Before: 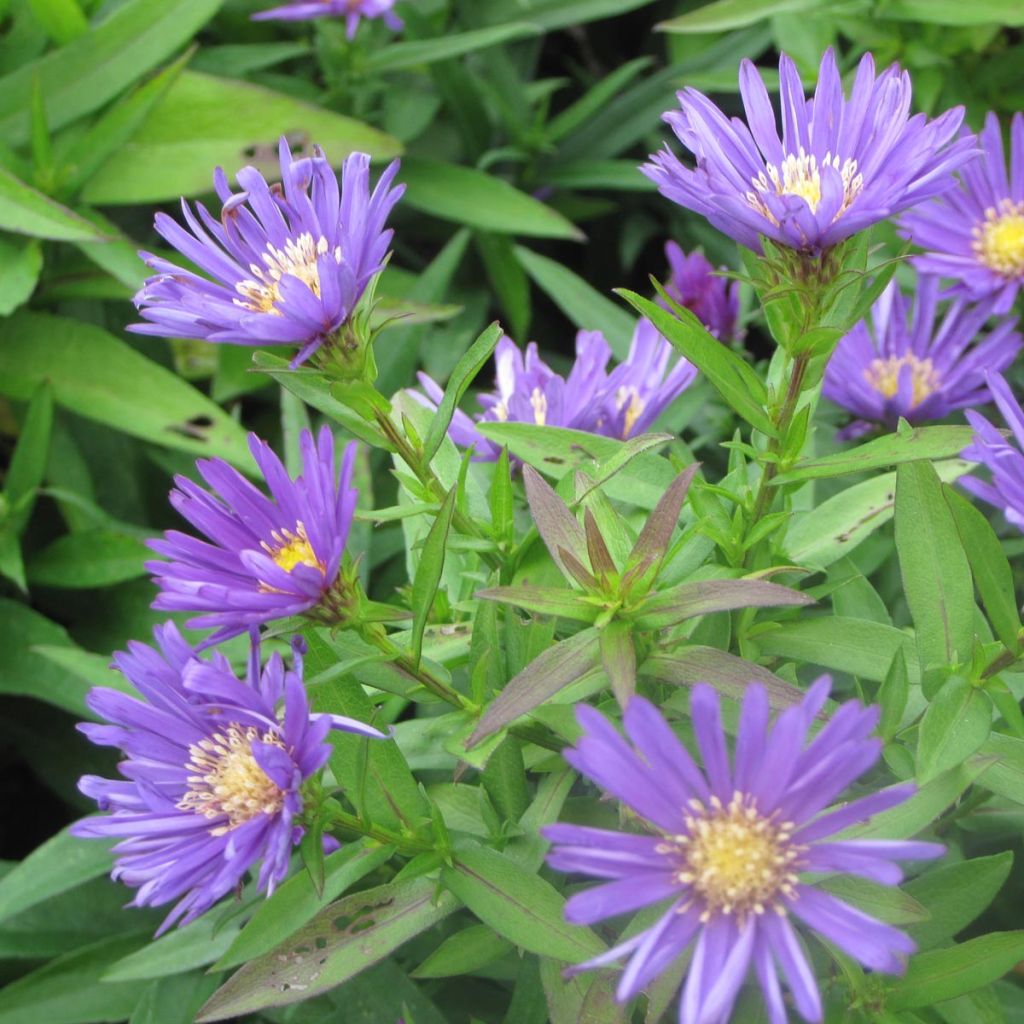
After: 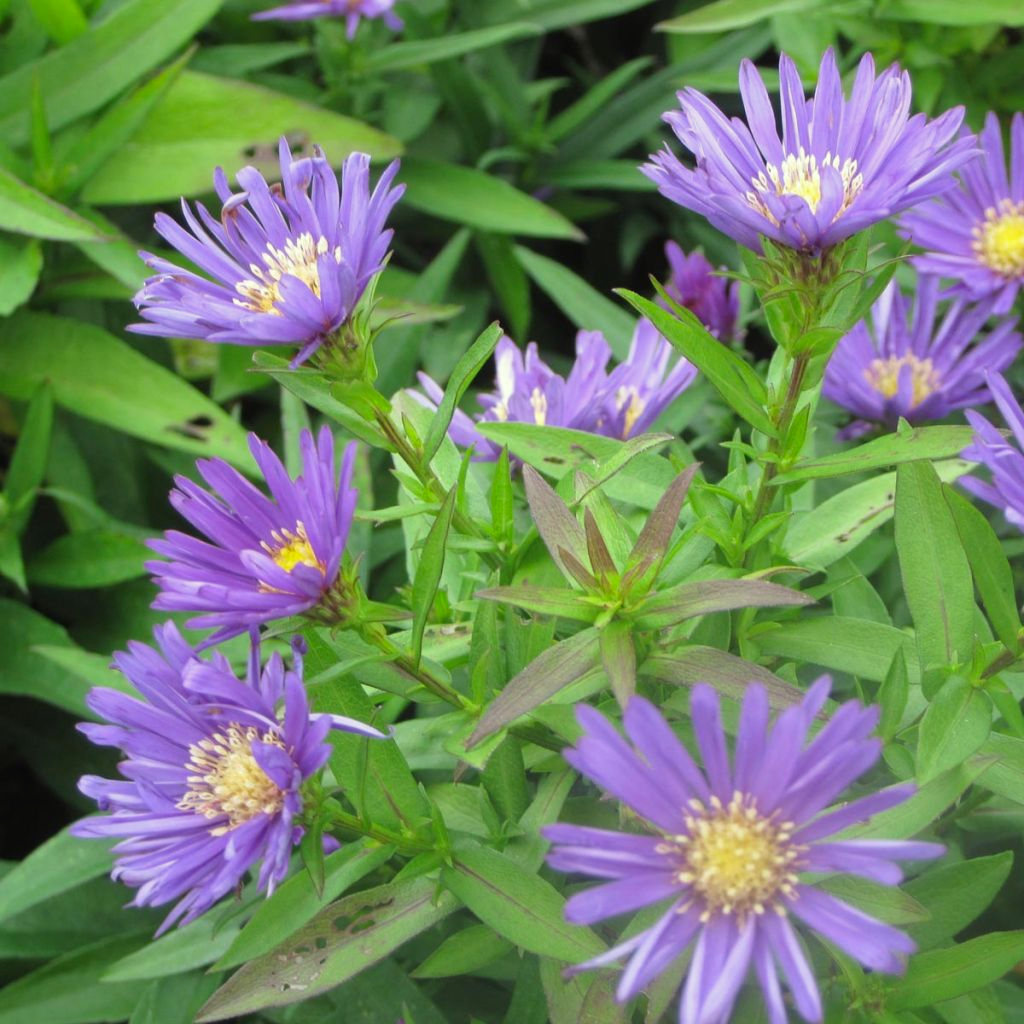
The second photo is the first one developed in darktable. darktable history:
color correction: highlights a* -4.48, highlights b* 7.26
